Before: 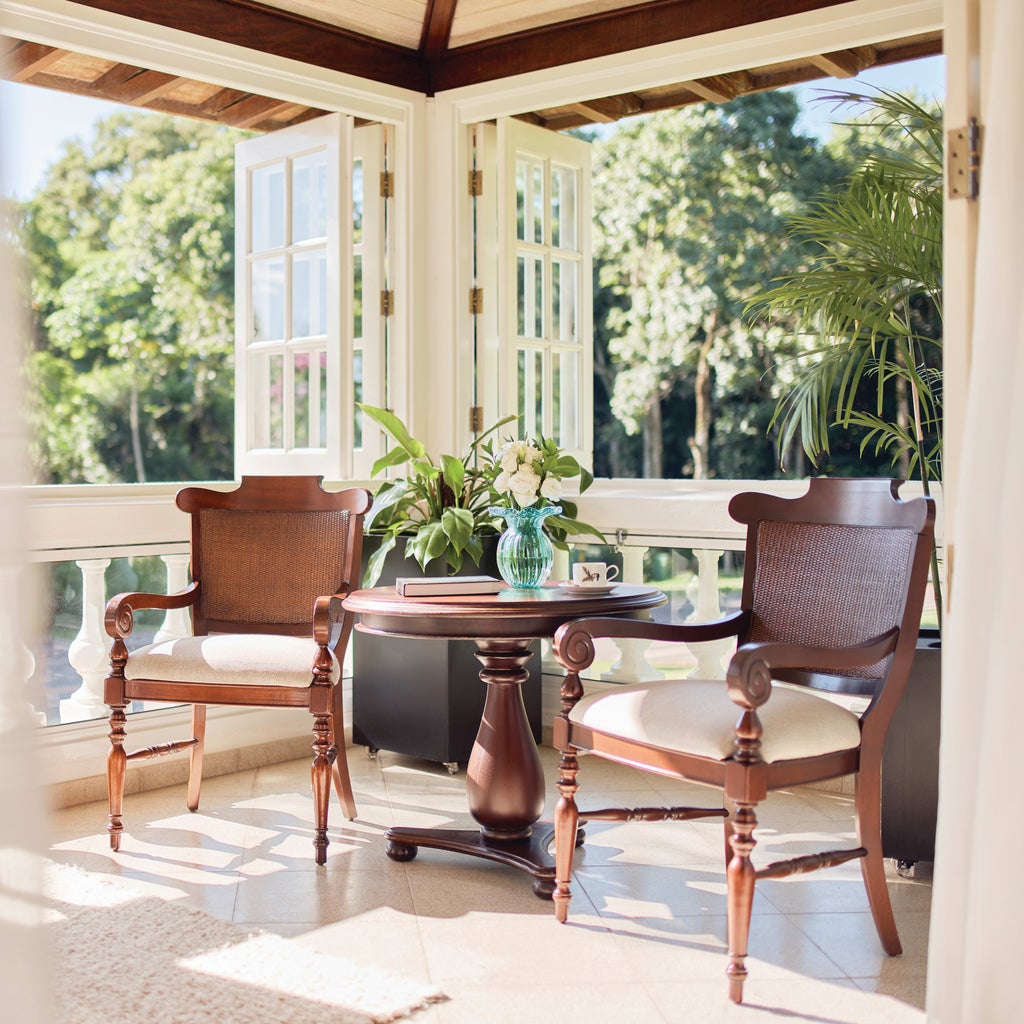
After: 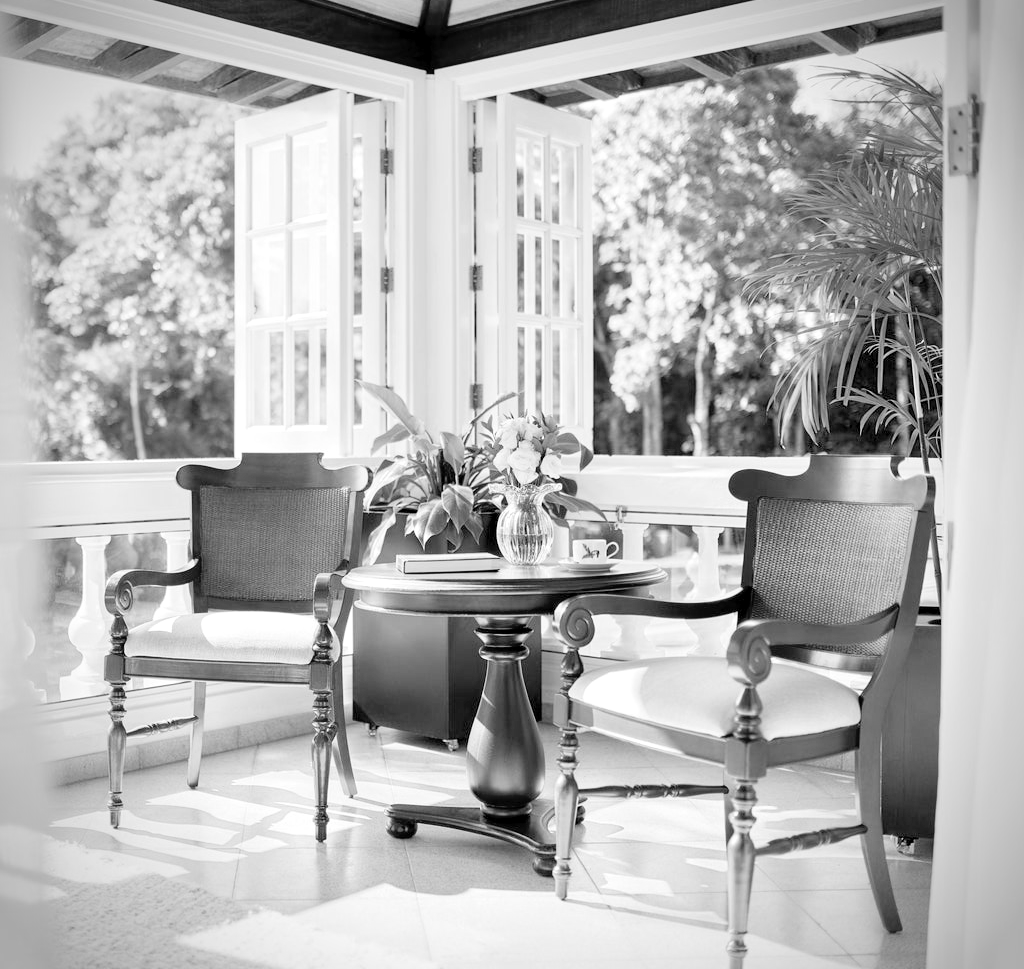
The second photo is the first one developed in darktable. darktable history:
exposure: black level correction 0.009, exposure -0.159 EV, compensate highlight preservation false
crop and rotate: top 2.316%, bottom 3.012%
color calibration: output gray [0.246, 0.254, 0.501, 0], illuminant as shot in camera, x 0.358, y 0.373, temperature 4628.91 K
contrast brightness saturation: contrast 0.14, brightness 0.213
color balance rgb: perceptual saturation grading › global saturation 19.556%, perceptual saturation grading › highlights -25.87%, perceptual saturation grading › shadows 49.902%, perceptual brilliance grading › global brilliance 10.282%, perceptual brilliance grading › shadows 15.717%, global vibrance 20%
vignetting: unbound false
